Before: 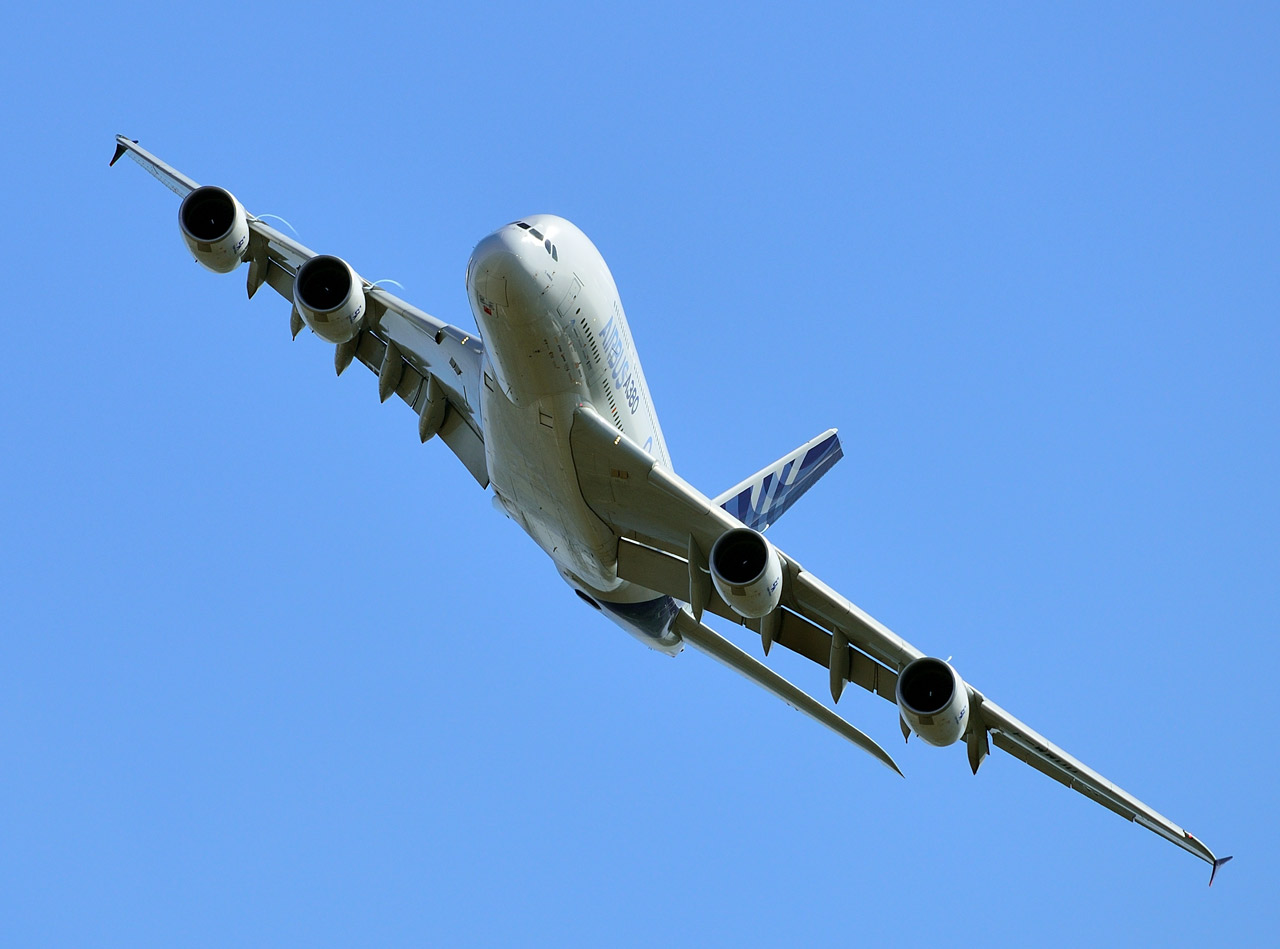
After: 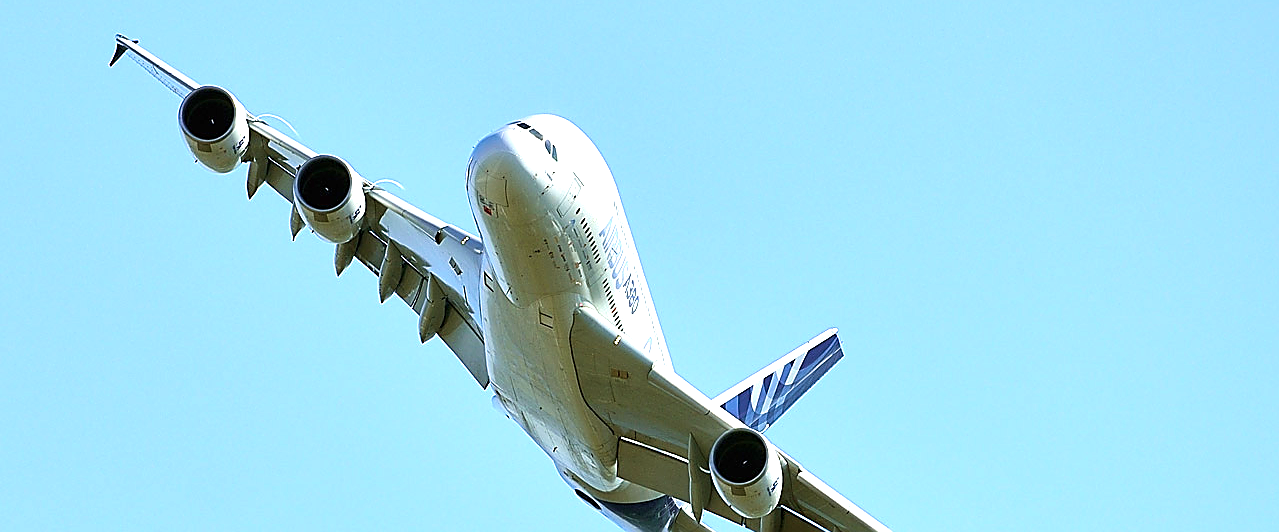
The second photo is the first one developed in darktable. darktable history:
rotate and perspective: automatic cropping off
sharpen: radius 1.4, amount 1.25, threshold 0.7
crop and rotate: top 10.605%, bottom 33.274%
exposure: black level correction 0, exposure 1.1 EV, compensate exposure bias true, compensate highlight preservation false
velvia: on, module defaults
